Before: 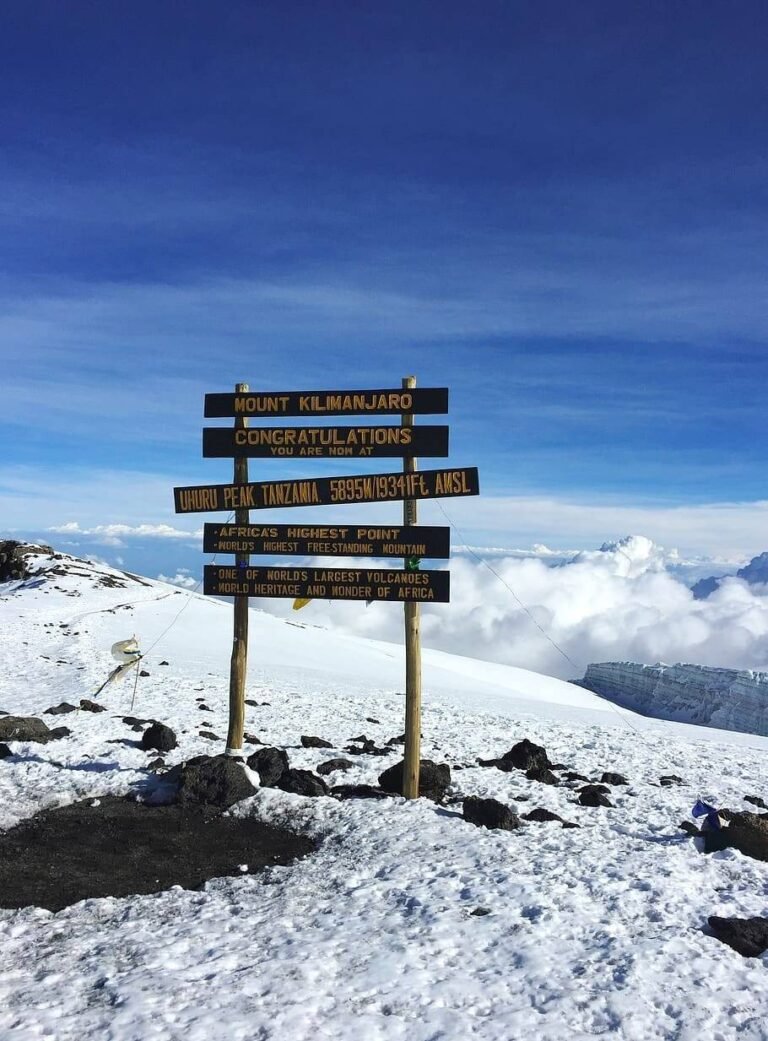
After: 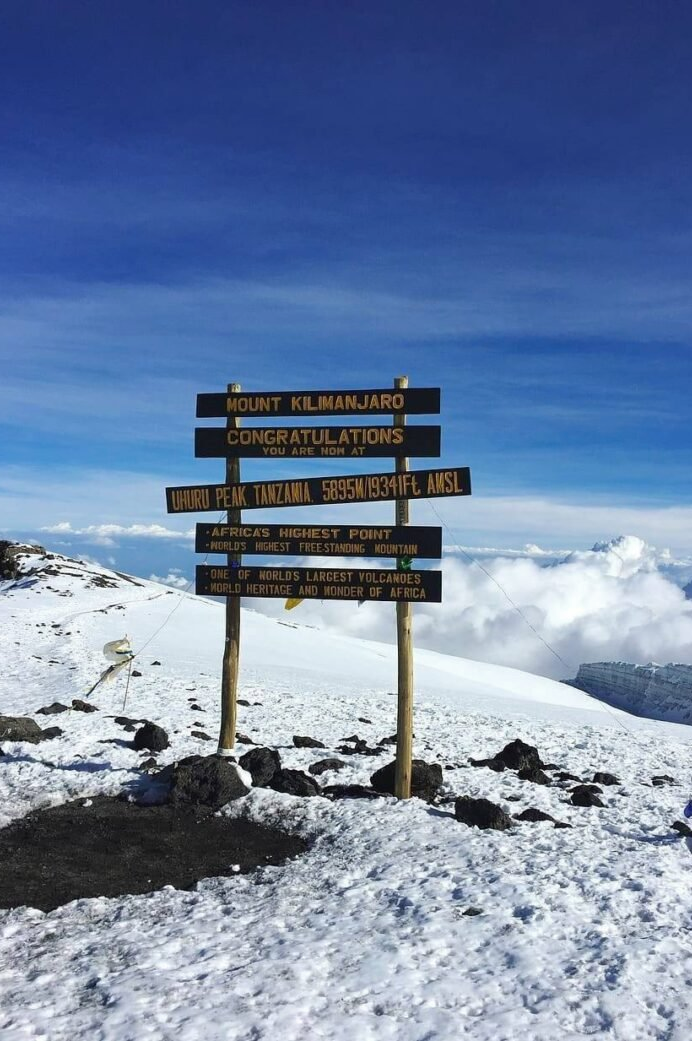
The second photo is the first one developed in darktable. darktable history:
color zones: curves: ch0 [(0, 0.5) (0.143, 0.5) (0.286, 0.5) (0.429, 0.495) (0.571, 0.437) (0.714, 0.44) (0.857, 0.496) (1, 0.5)]
crop and rotate: left 1.088%, right 8.807%
